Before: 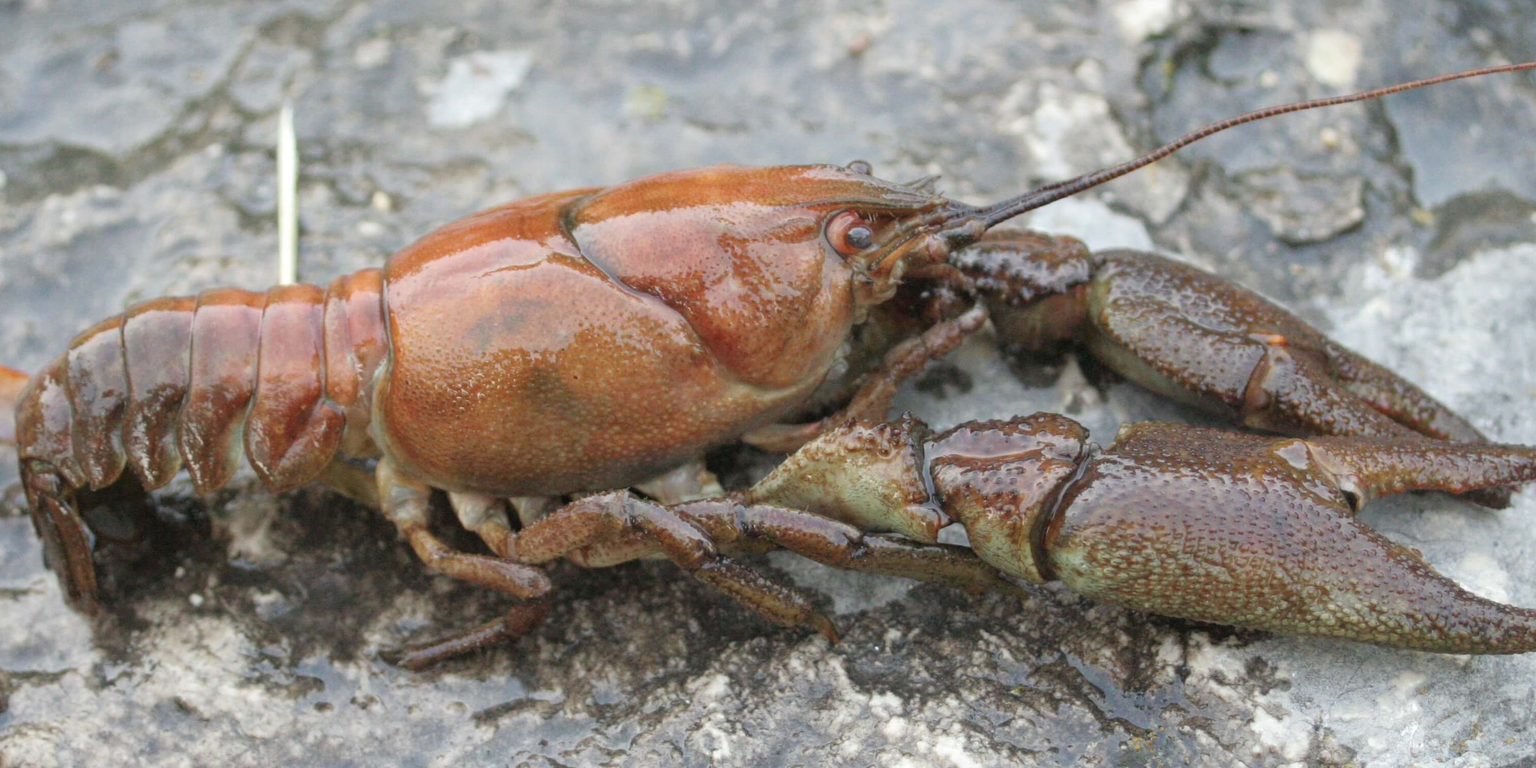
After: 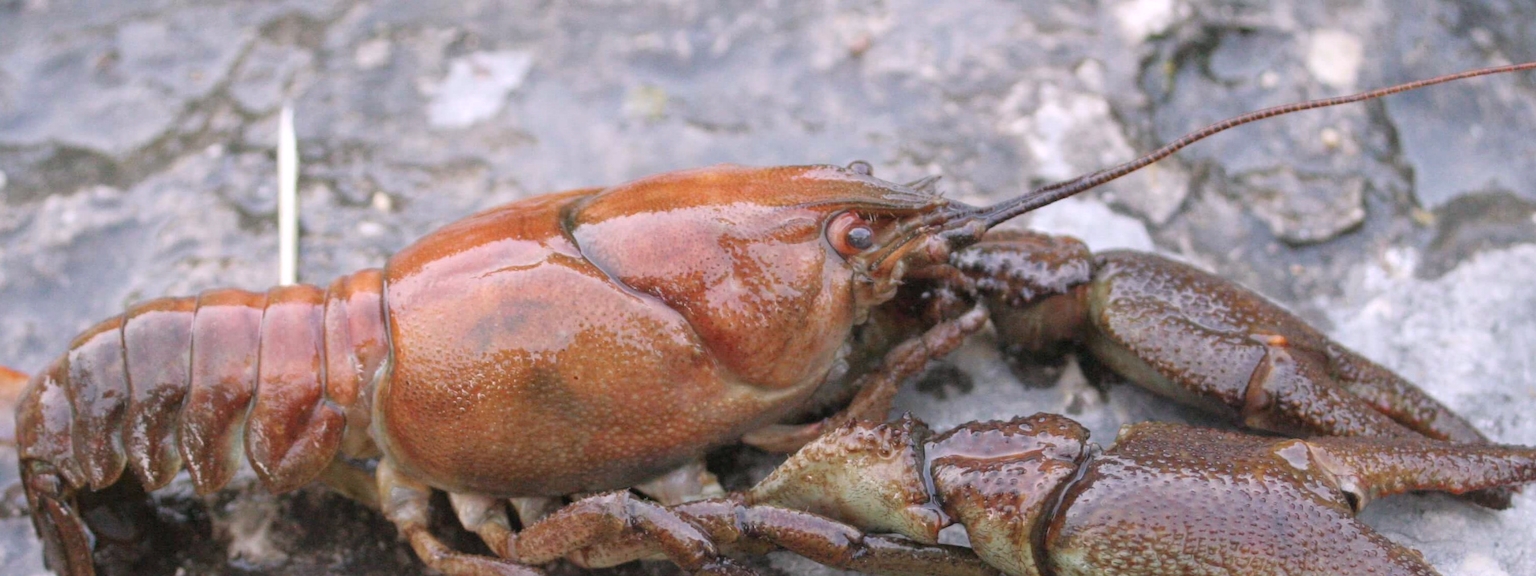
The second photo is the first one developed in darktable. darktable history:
white balance: red 1.05, blue 1.072
crop: bottom 24.967%
